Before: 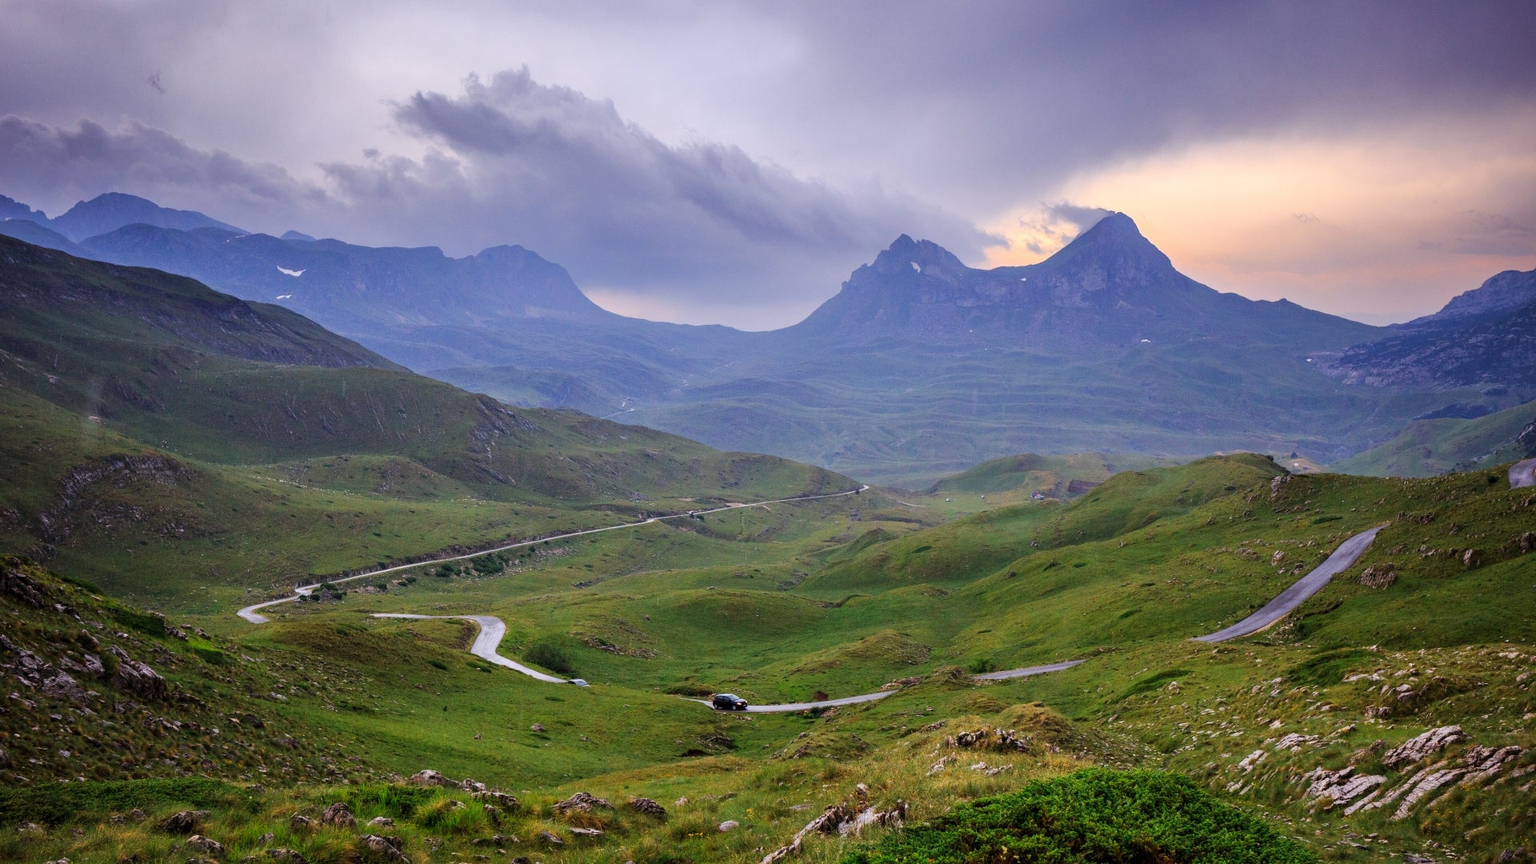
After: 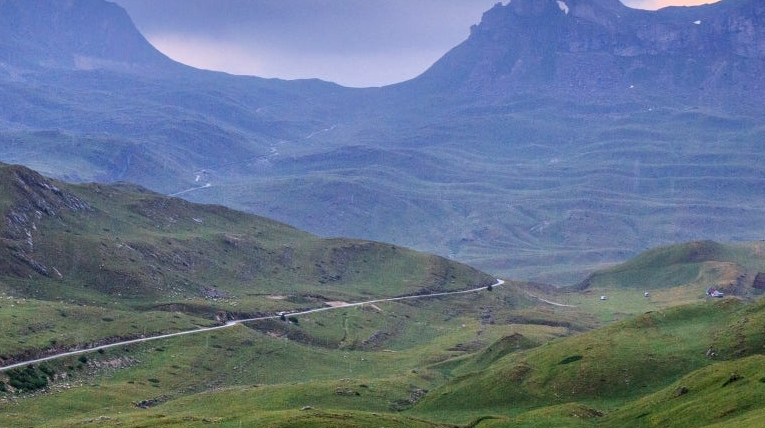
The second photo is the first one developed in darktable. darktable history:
exposure: black level correction 0.002, compensate exposure bias true, compensate highlight preservation false
crop: left 30.352%, top 30.348%, right 29.756%, bottom 29.986%
color correction: highlights a* -0.794, highlights b* -8.57
local contrast: on, module defaults
